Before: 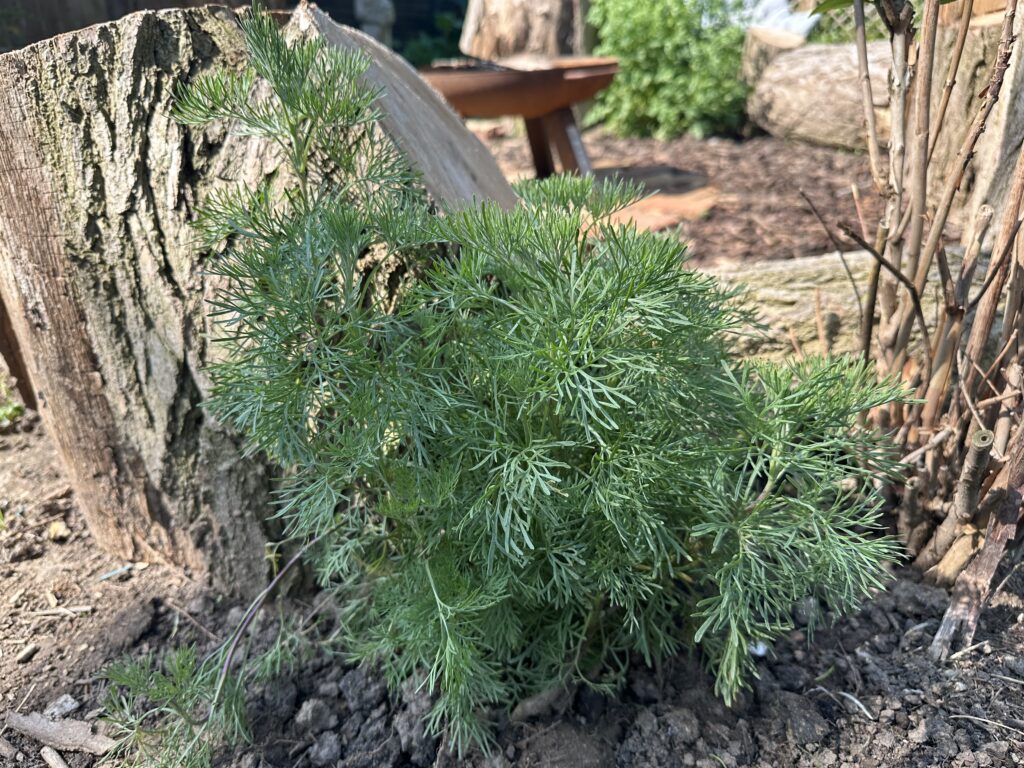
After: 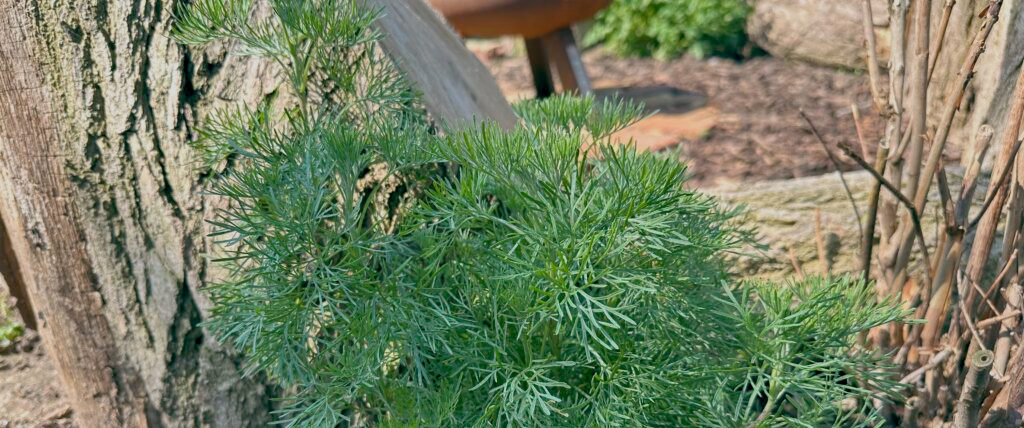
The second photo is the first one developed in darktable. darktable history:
color correction: highlights b* 0.063, saturation 0.803
color balance rgb: global offset › luminance -0.333%, global offset › chroma 0.112%, global offset › hue 167.64°, perceptual saturation grading › global saturation 25.067%, contrast -19.398%
crop and rotate: top 10.496%, bottom 33.741%
